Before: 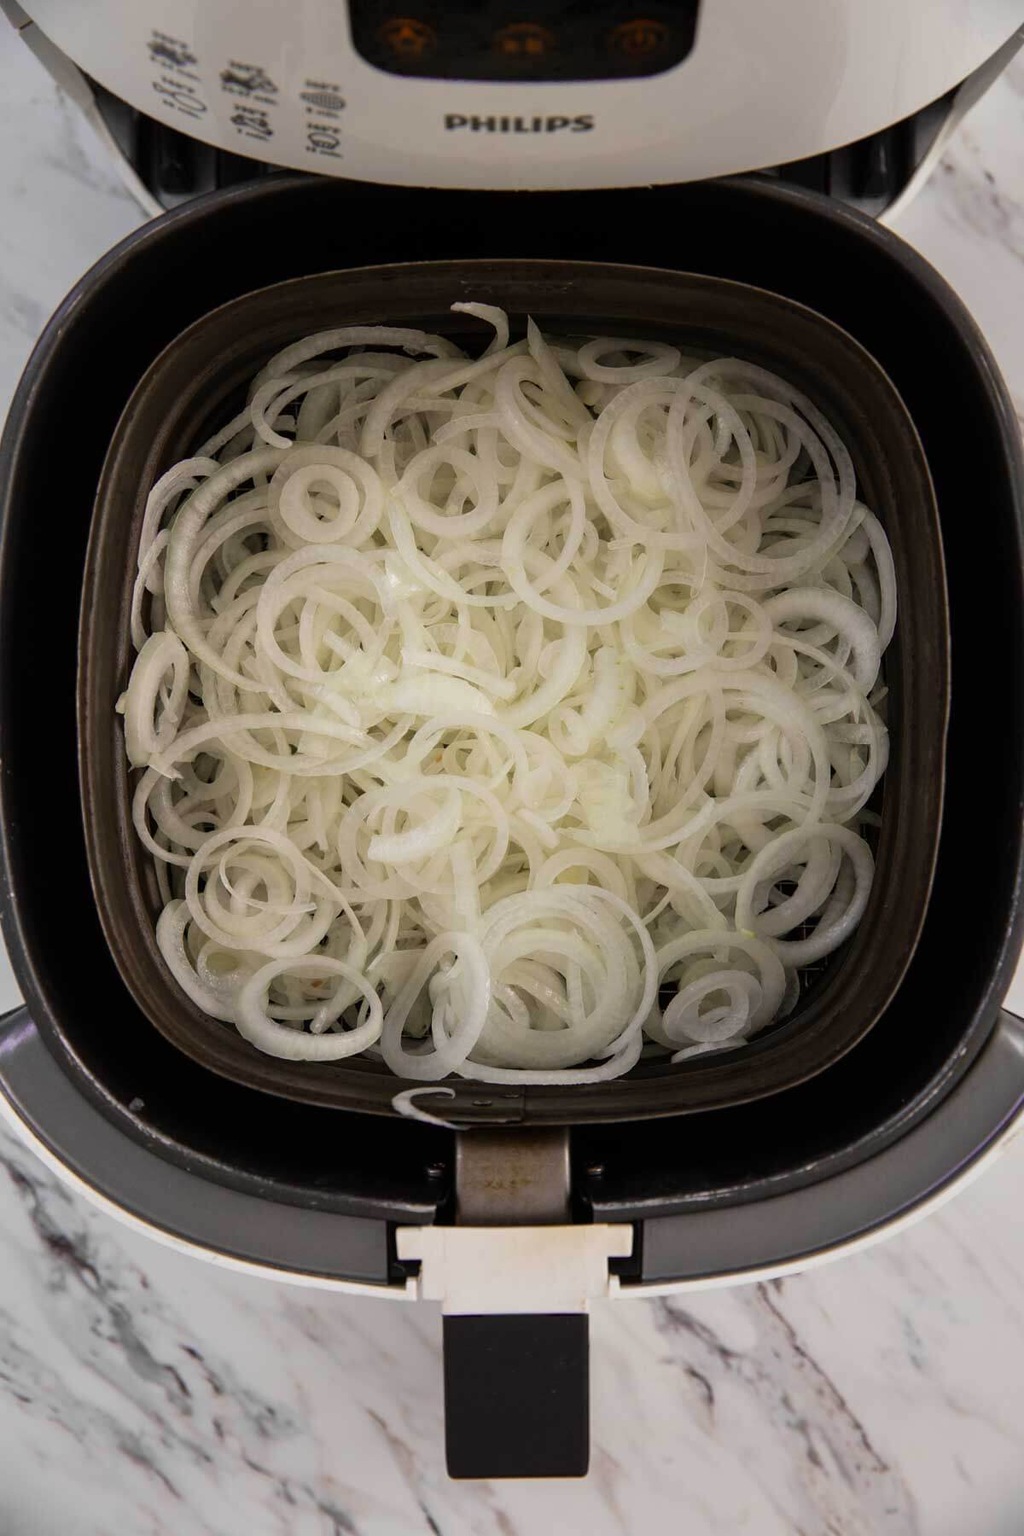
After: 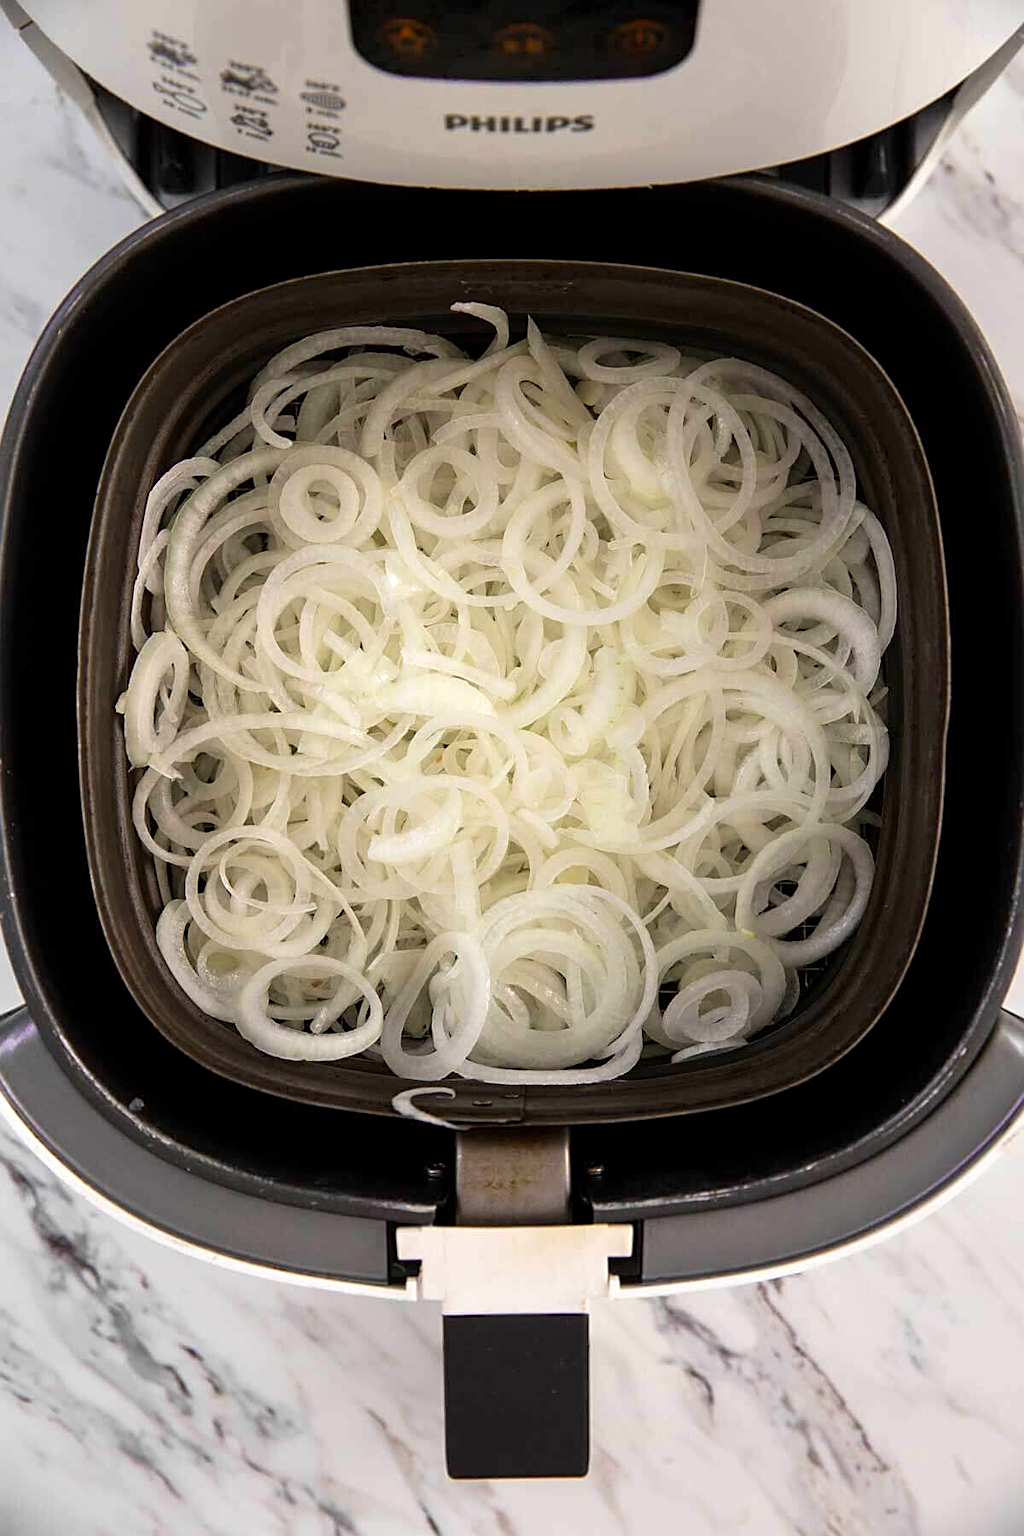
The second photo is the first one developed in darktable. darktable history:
sharpen: on, module defaults
exposure: black level correction 0.001, exposure 0.5 EV, compensate exposure bias true, compensate highlight preservation false
